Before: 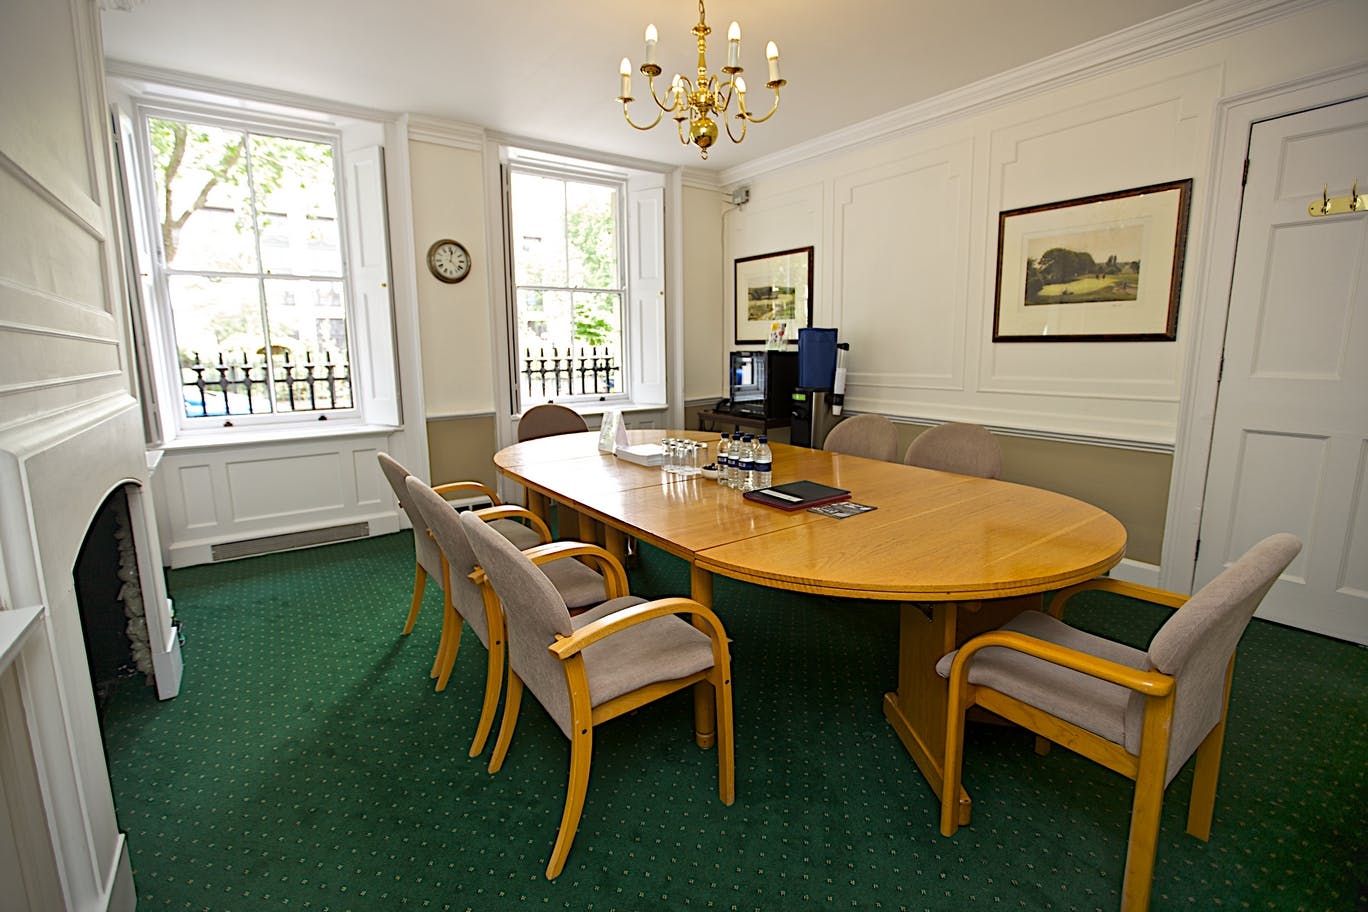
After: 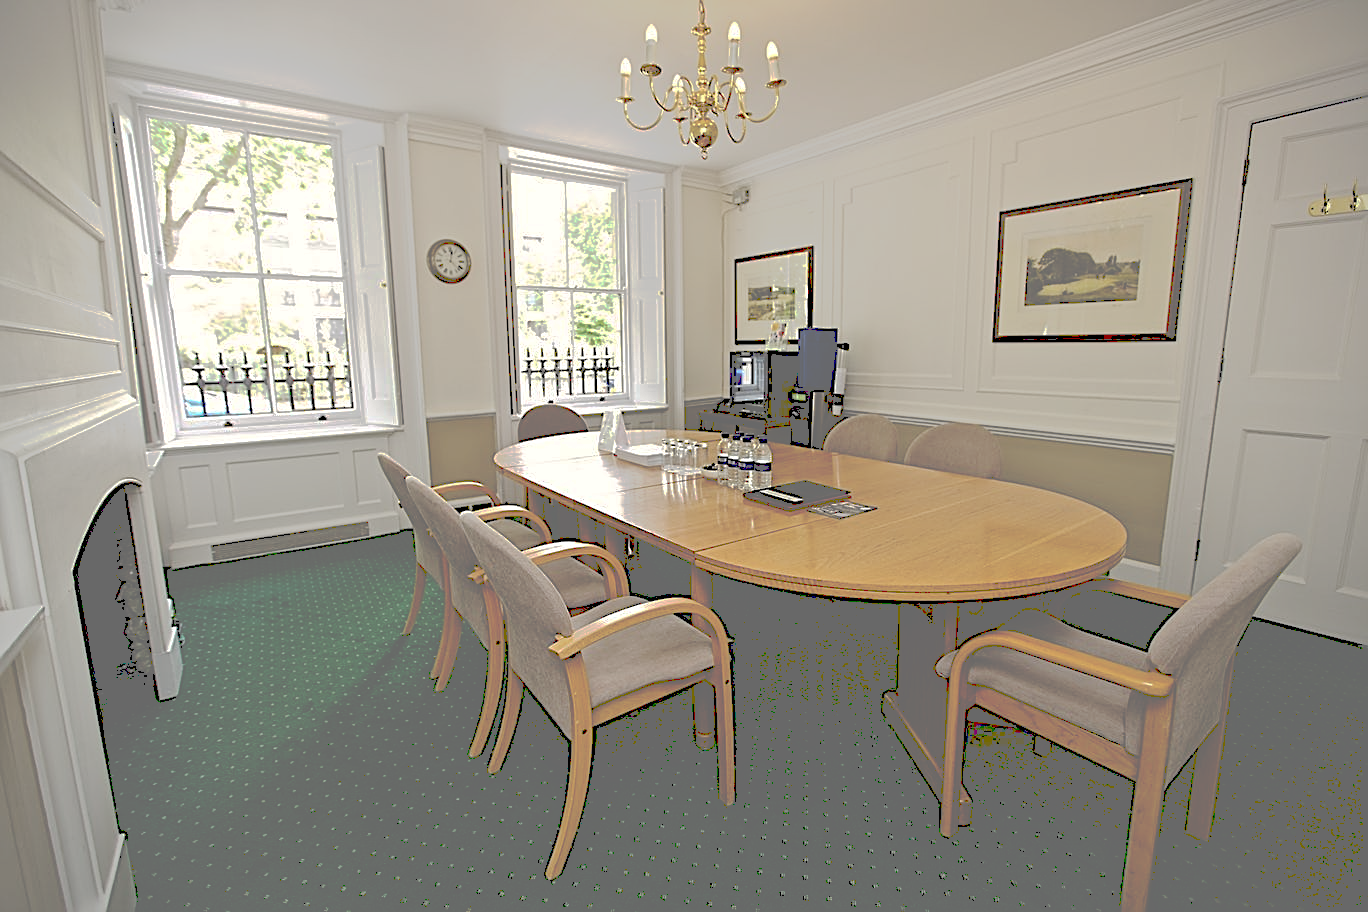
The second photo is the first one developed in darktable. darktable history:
tone curve: curves: ch0 [(0, 0) (0.003, 0.439) (0.011, 0.439) (0.025, 0.439) (0.044, 0.439) (0.069, 0.439) (0.1, 0.439) (0.136, 0.44) (0.177, 0.444) (0.224, 0.45) (0.277, 0.462) (0.335, 0.487) (0.399, 0.528) (0.468, 0.577) (0.543, 0.621) (0.623, 0.669) (0.709, 0.715) (0.801, 0.764) (0.898, 0.804) (1, 1)], preserve colors none
sharpen: on, module defaults
white balance: red 1.009, blue 0.985
